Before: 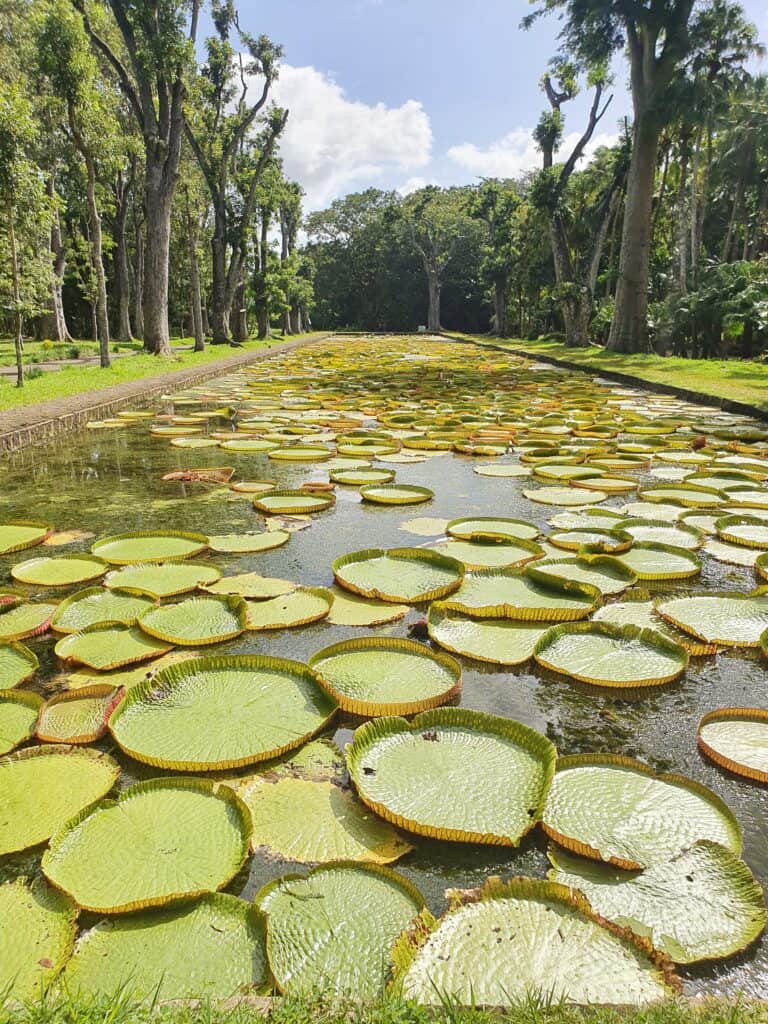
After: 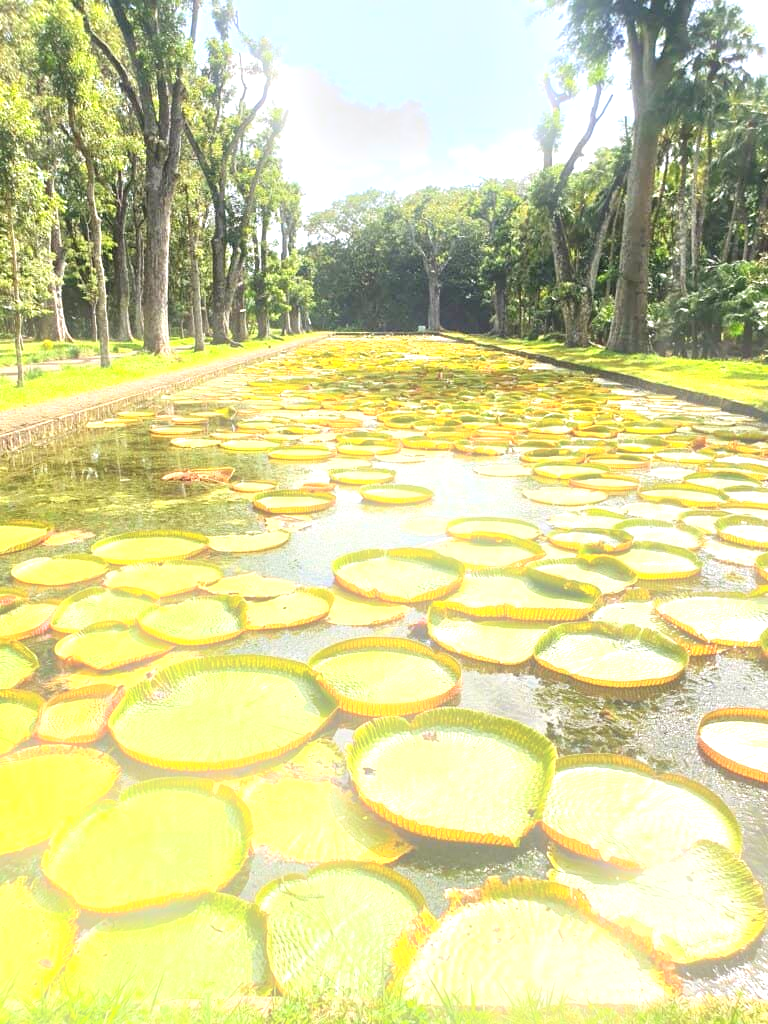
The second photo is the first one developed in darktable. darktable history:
bloom: size 9%, threshold 100%, strength 7%
exposure: black level correction 0, exposure 1.1 EV, compensate highlight preservation false
